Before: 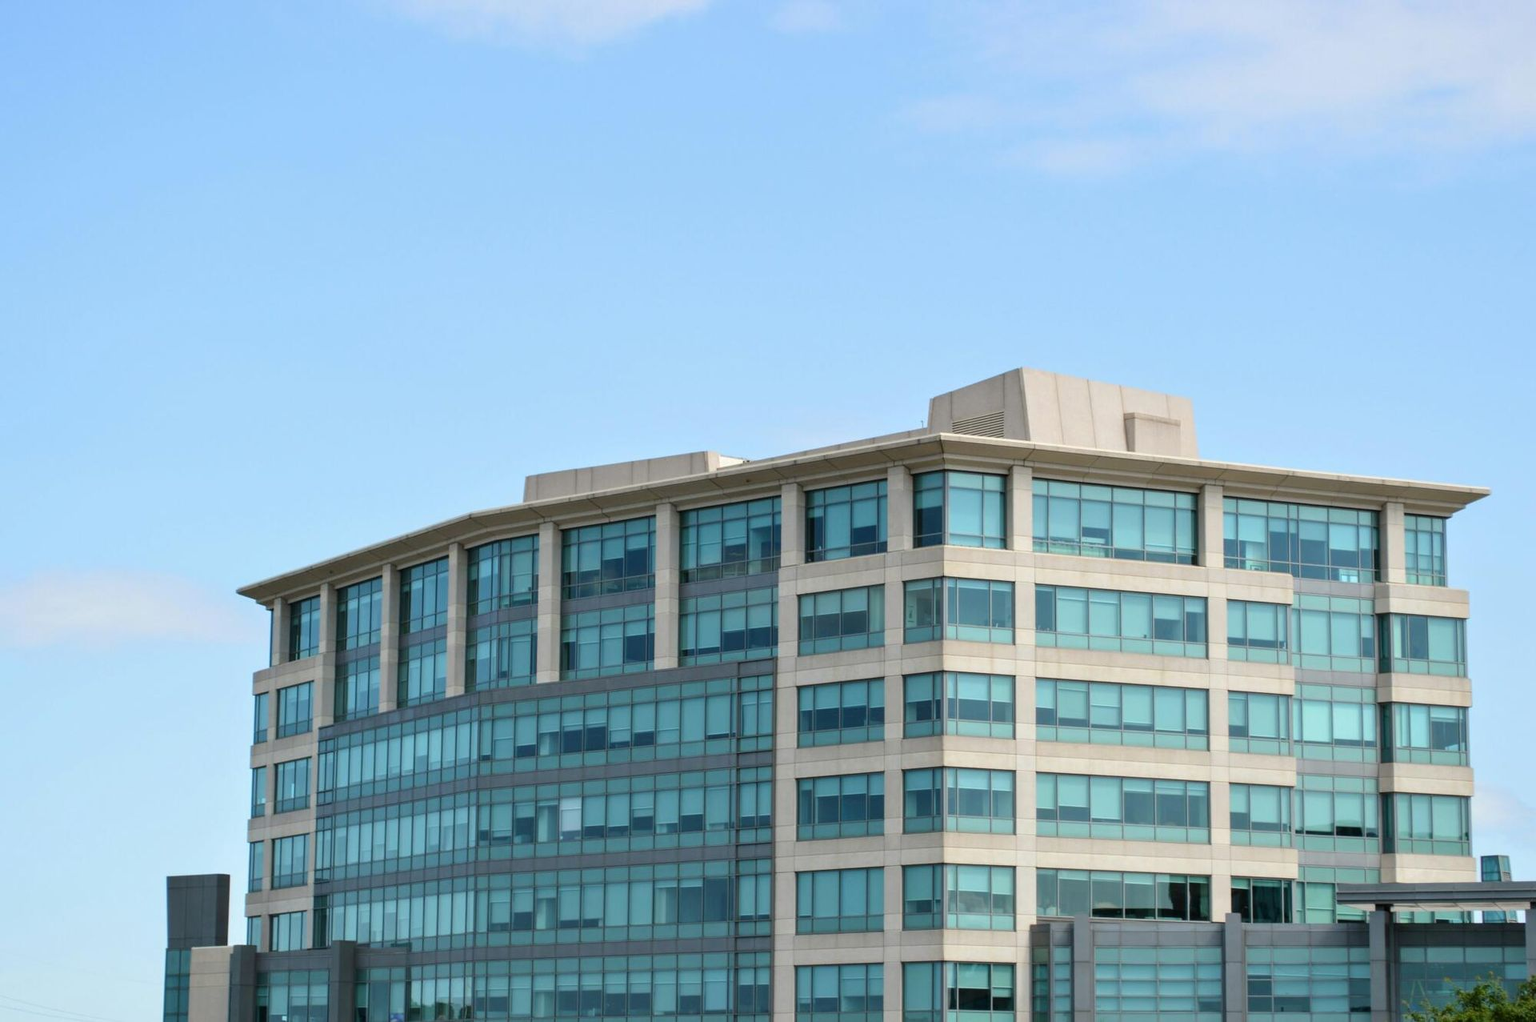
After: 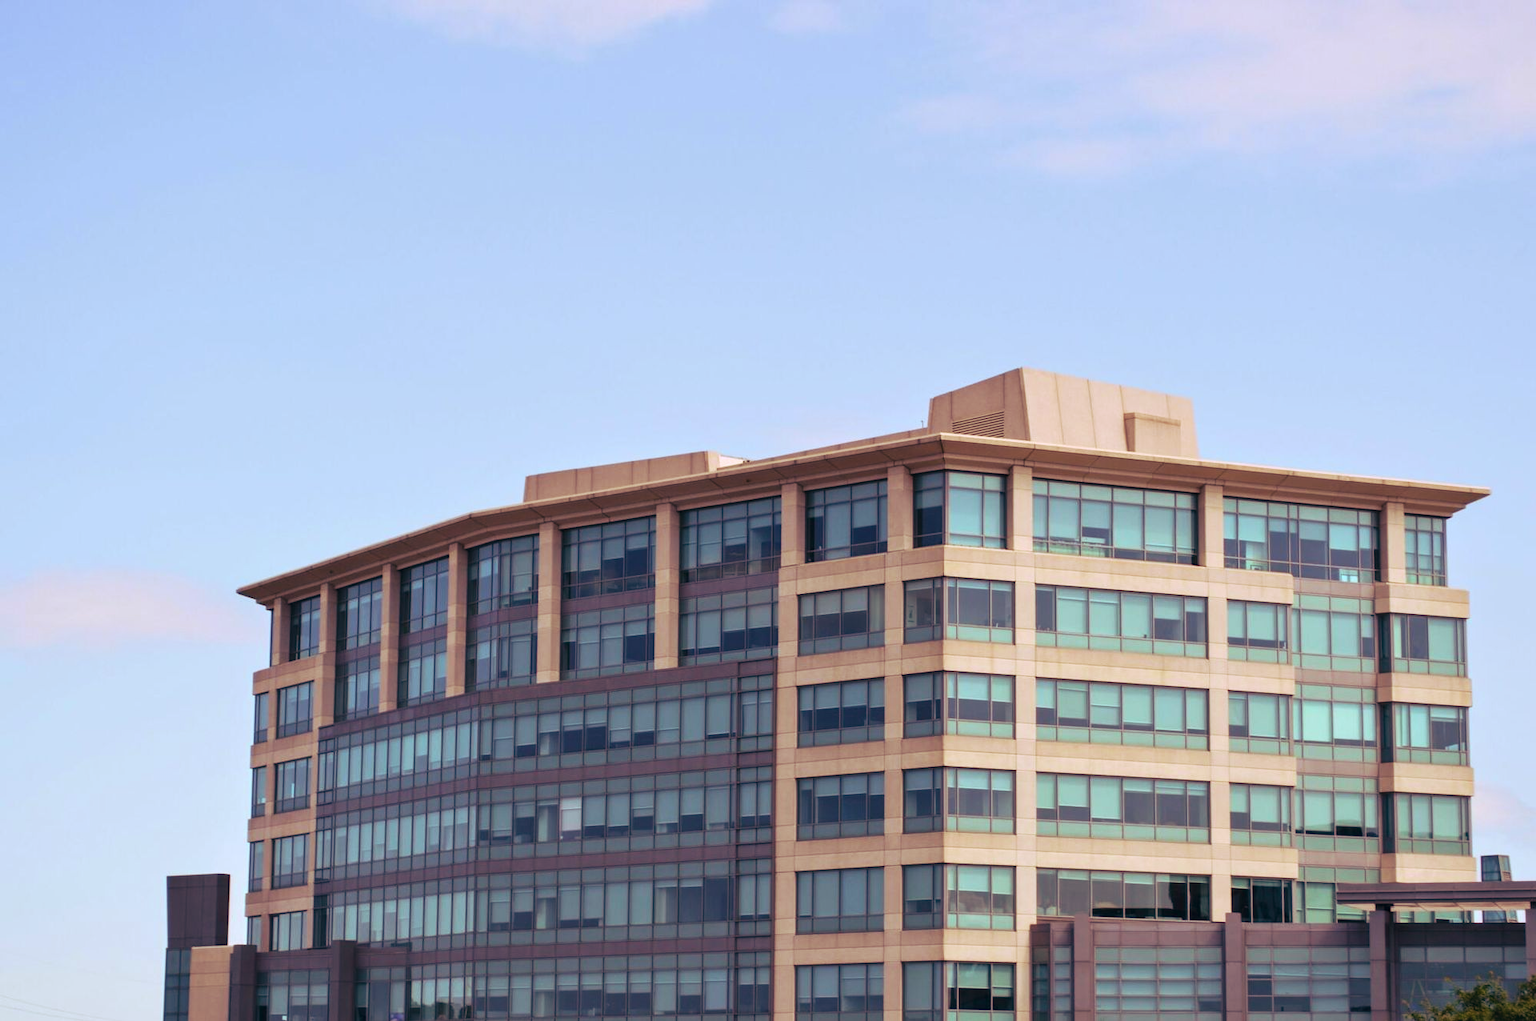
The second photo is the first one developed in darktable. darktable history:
tone curve: curves: ch0 [(0, 0) (0.003, 0.002) (0.011, 0.009) (0.025, 0.022) (0.044, 0.041) (0.069, 0.059) (0.1, 0.082) (0.136, 0.106) (0.177, 0.138) (0.224, 0.179) (0.277, 0.226) (0.335, 0.28) (0.399, 0.342) (0.468, 0.413) (0.543, 0.493) (0.623, 0.591) (0.709, 0.699) (0.801, 0.804) (0.898, 0.899) (1, 1)], preserve colors none
color look up table: target L [98.81, 95.16, 96.93, 86.18, 85.74, 69.57, 70.18, 70.08, 62.87, 55.89, 52.16, 39.27, 42.34, 27.37, 16.14, 201.13, 85.68, 78.14, 70.94, 64.2, 55.01, 54.9, 50.53, 51.2, 37.7, 18.9, 7.114, 97.25, 73.77, 73.35, 73.31, 61.73, 57.24, 59.47, 54.57, 51.72, 44.72, 49.79, 42.68, 37.47, 25.63, 9.757, 2.99, 97.32, 73.15, 58.32, 53.9, 45.61, 24.66], target a [-22.52, -28.95, -34.66, -66.05, -11.03, -43.33, -2.176, -43.32, -7.193, 15.21, -45.15, -28.01, 15.25, -30.88, -18.17, 0, -3.282, 14.65, 11.66, 39.34, 62.98, 42.01, 46.16, 60.31, 42.94, 40.65, 9.939, 13.46, 33.47, 45.68, 15.38, 38.28, 73.22, 78.88, 29.37, 47.18, 33.52, 64, 37.06, 58.87, 36.75, 26.81, 5.775, -30.37, -22.51, -32.29, 6.842, 9.882, -7.479], target b [57.33, 78.43, 47.87, 44.34, 12.68, 22.34, 55.92, 58.6, 32.34, 54.7, 41.53, 1.989, 11.15, 31.22, -3.277, -0.001, 71.11, 45.62, 11.83, 65.84, 55.25, 24.8, 54.09, 21.17, 32.29, 5.031, 6.385, -7.279, 6.014, -33.65, -28.26, -53.81, -19.44, -56.92, 6.235, -8.398, -81.22, -72.49, -35.01, -44.37, -19.46, -49.63, -22.54, -7.815, -36, -1.855, -6.801, -49.4, -22.36], num patches 49
